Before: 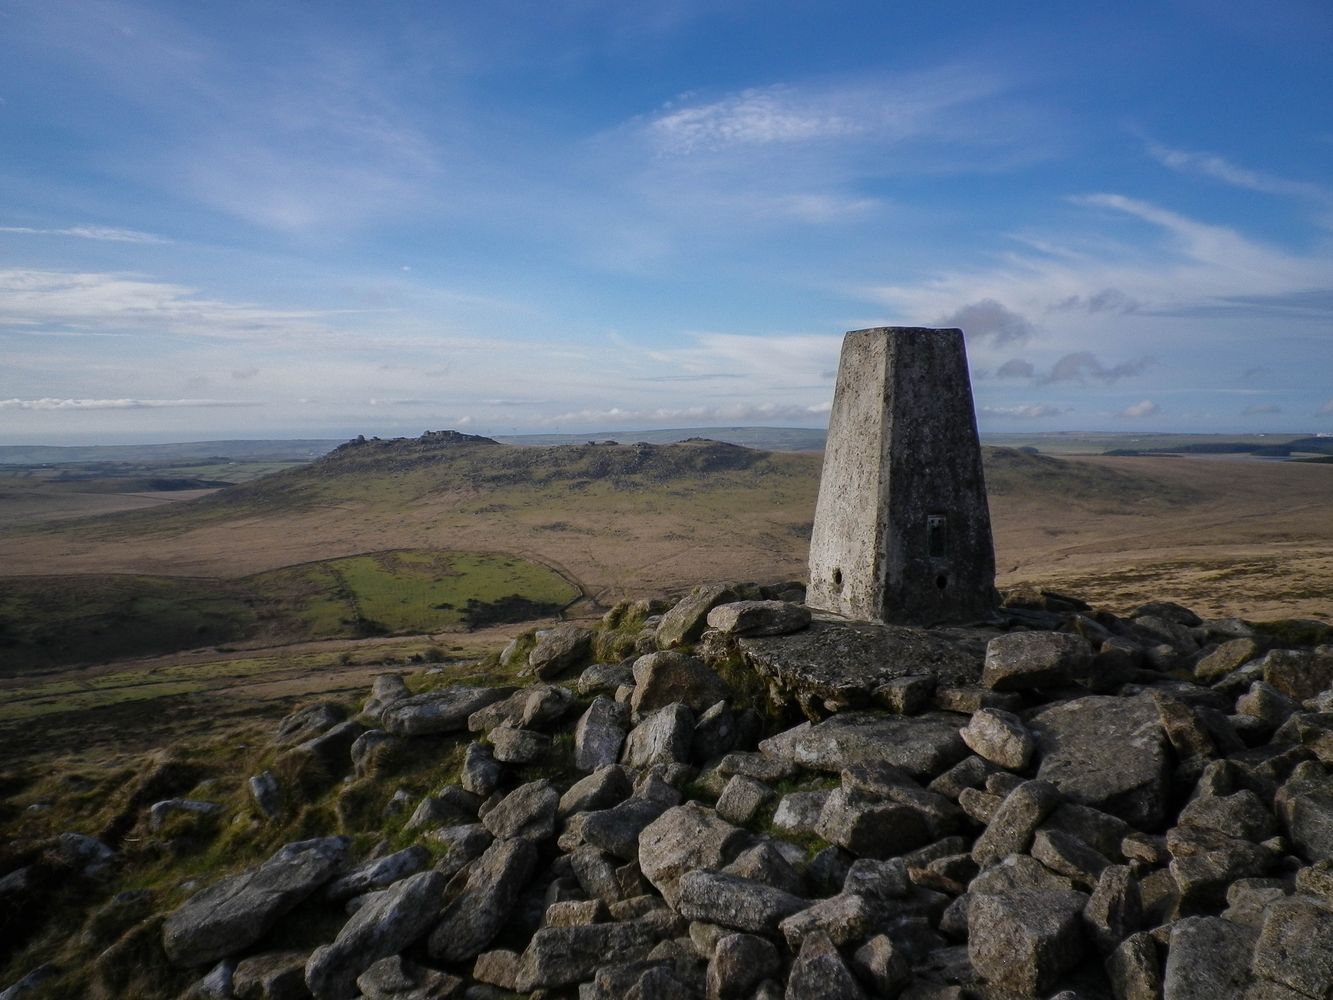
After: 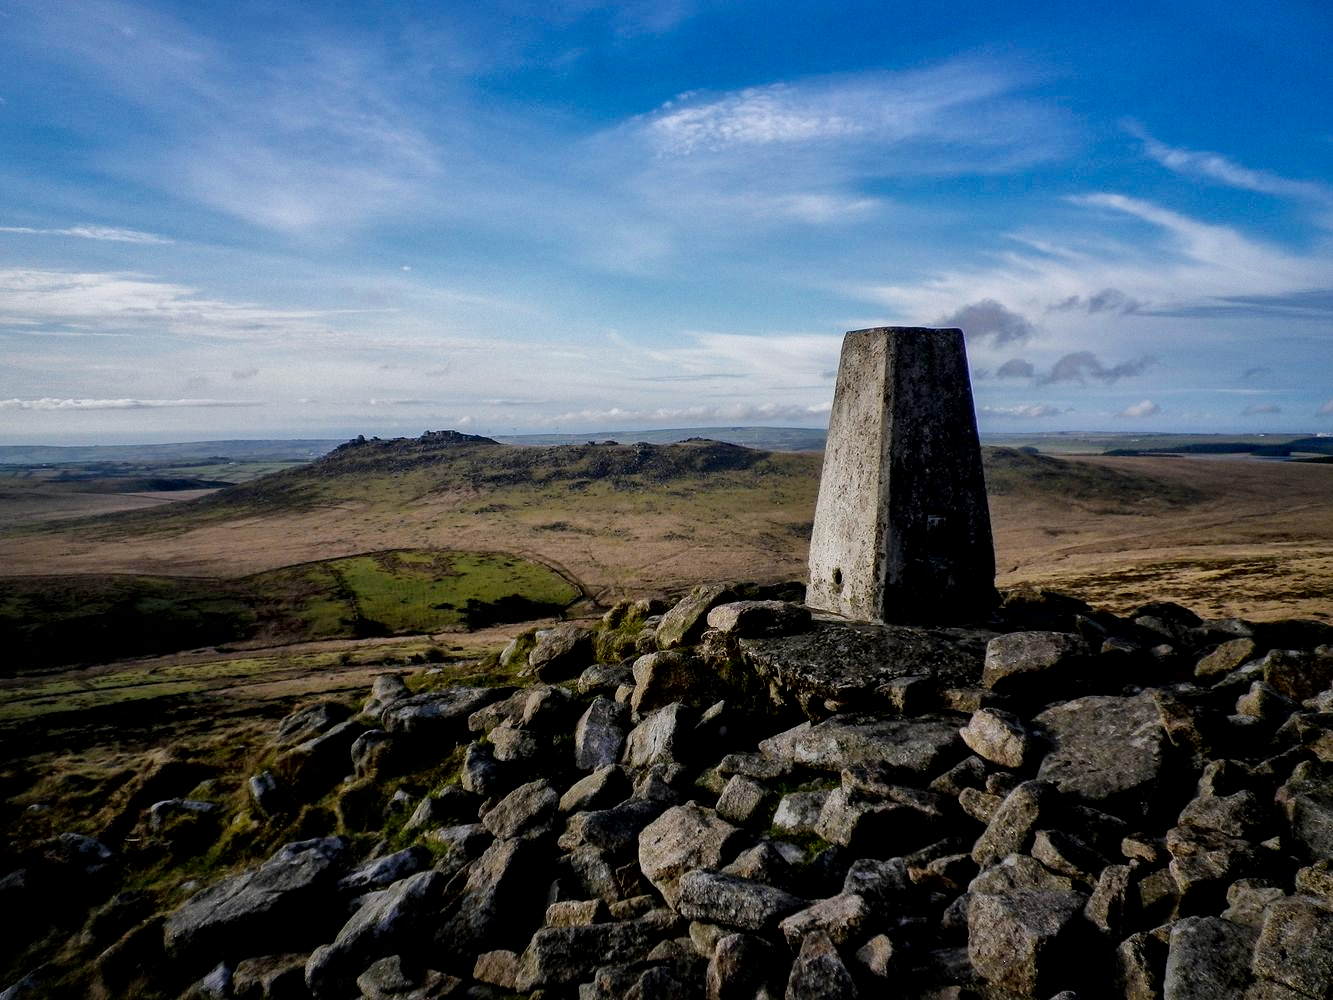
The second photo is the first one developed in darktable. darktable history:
local contrast: mode bilateral grid, contrast 20, coarseness 50, detail 179%, midtone range 0.2
contrast brightness saturation: contrast 0.04, saturation 0.16
filmic rgb: black relative exposure -16 EV, white relative exposure 5.31 EV, hardness 5.9, contrast 1.25, preserve chrominance no, color science v5 (2021)
